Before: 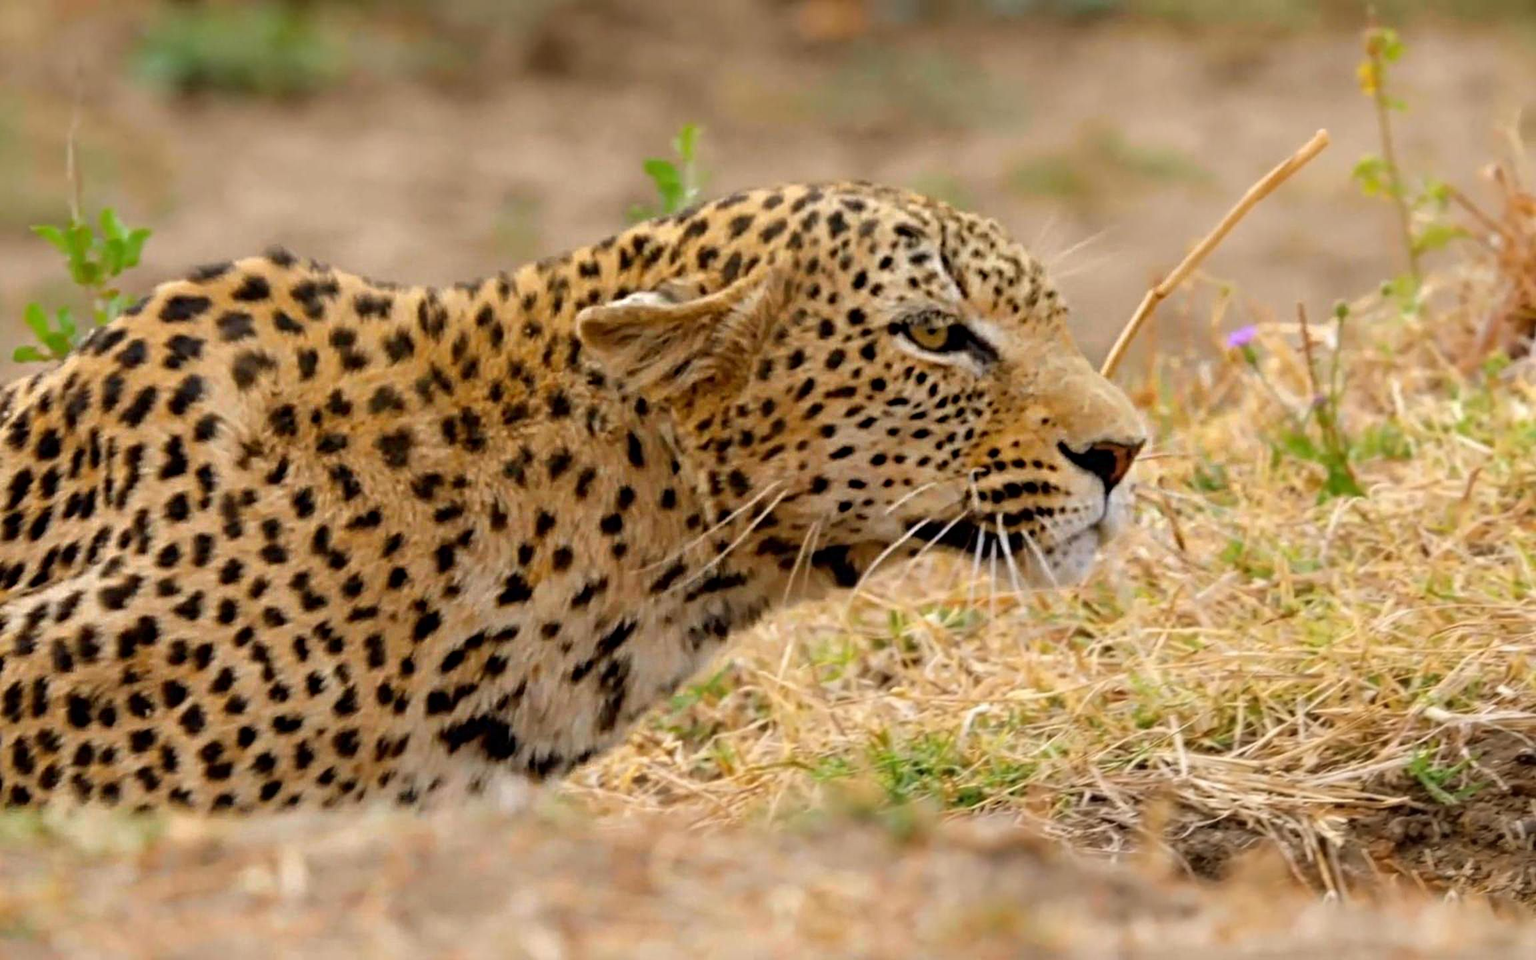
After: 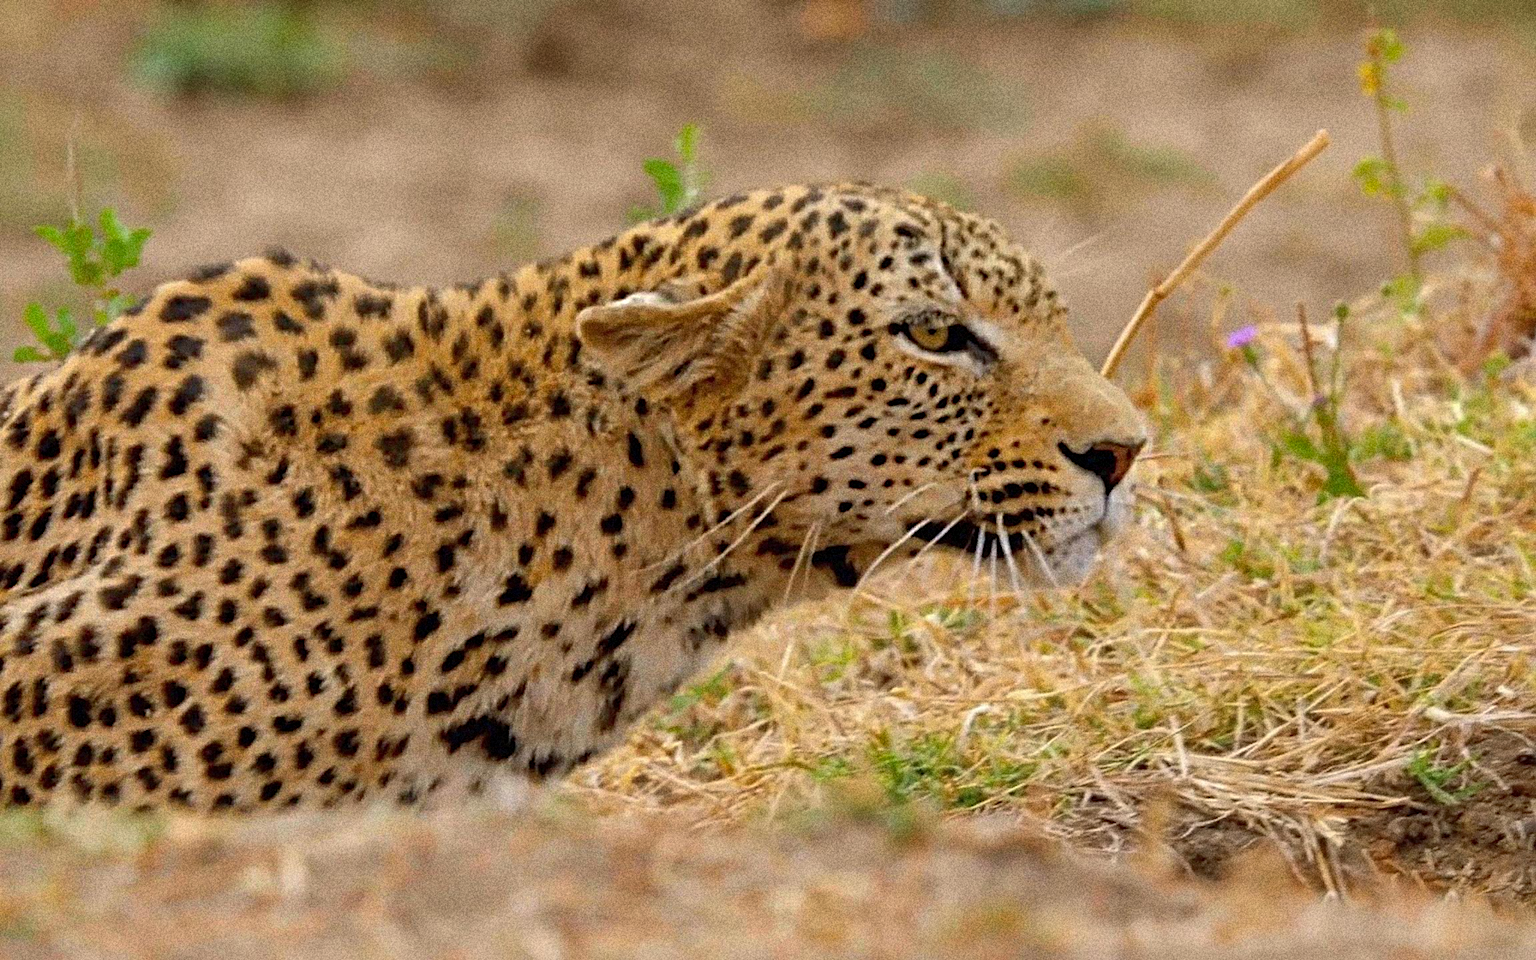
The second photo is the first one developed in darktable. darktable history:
sharpen: on, module defaults
shadows and highlights: on, module defaults
grain: coarseness 14.49 ISO, strength 48.04%, mid-tones bias 35%
